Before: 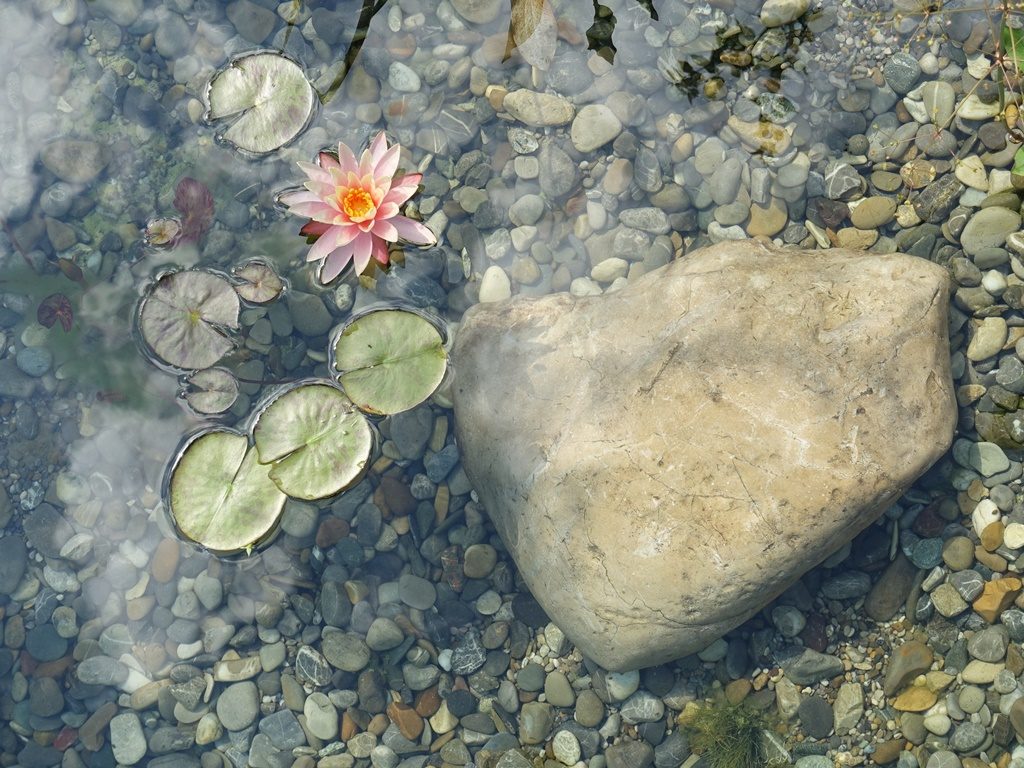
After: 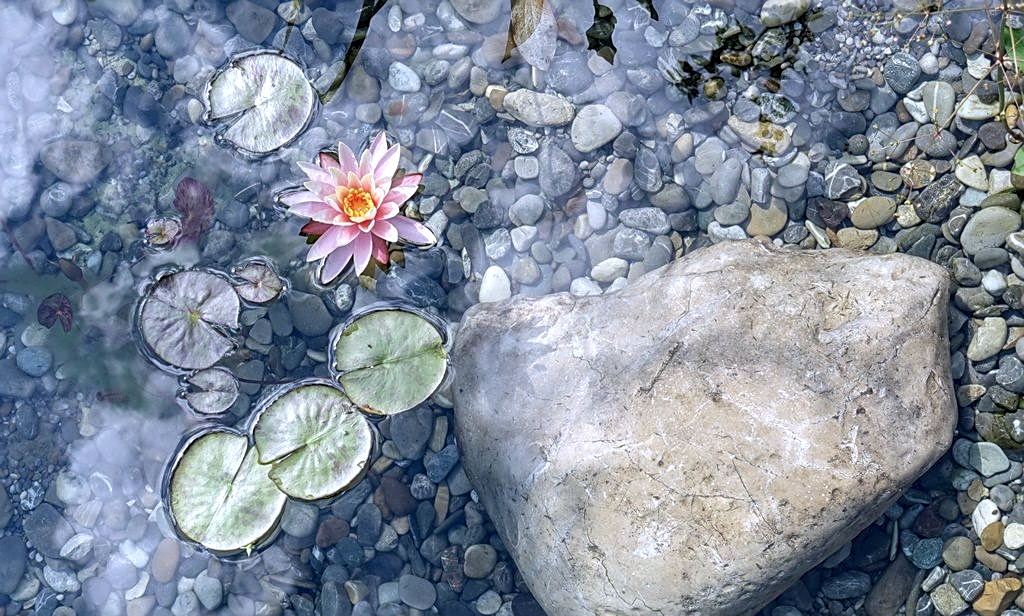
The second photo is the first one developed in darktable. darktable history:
sharpen: on, module defaults
local contrast: detail 150%
color calibration: illuminant as shot in camera, x 0.379, y 0.396, temperature 4130.65 K
crop: bottom 19.718%
